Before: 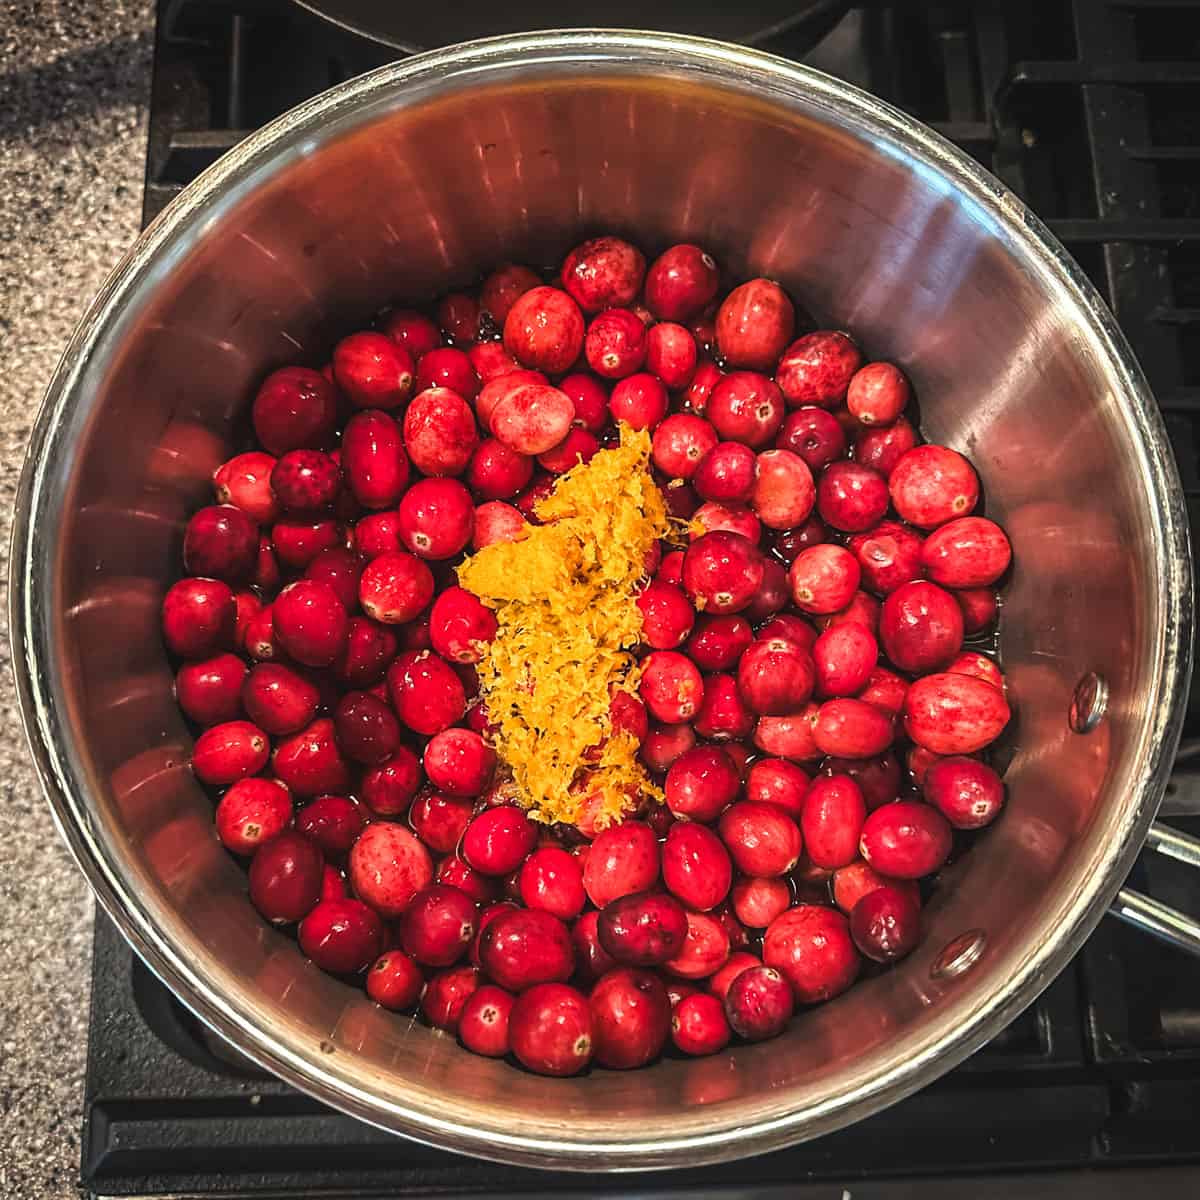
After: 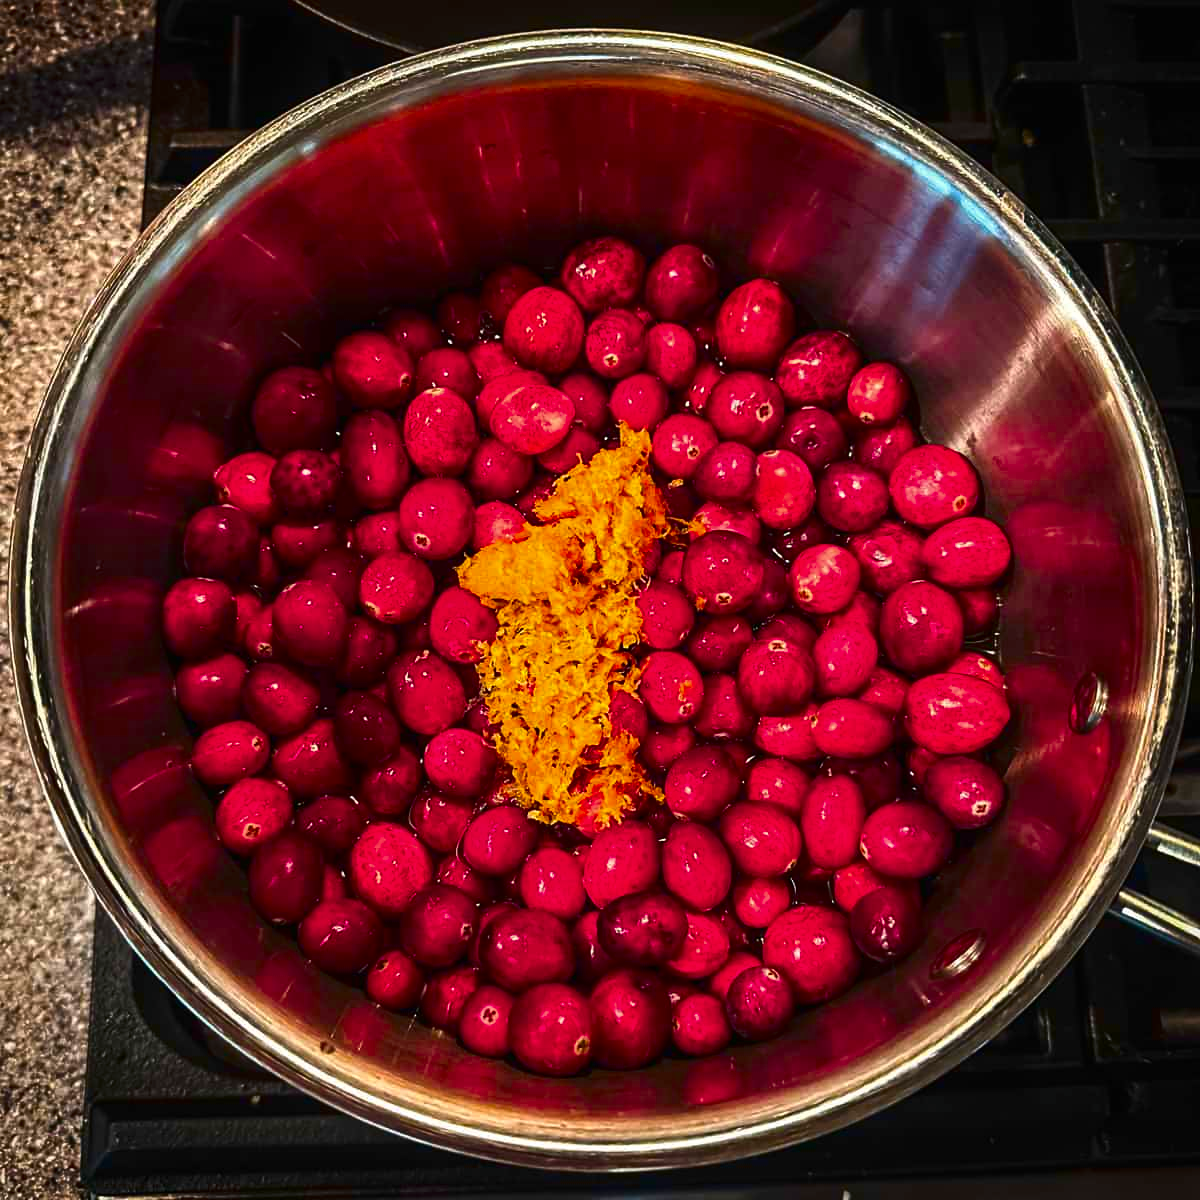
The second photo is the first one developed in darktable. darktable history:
color balance rgb: perceptual saturation grading › global saturation 30.73%, hue shift -8.71°
contrast brightness saturation: contrast 0.095, brightness -0.274, saturation 0.146
